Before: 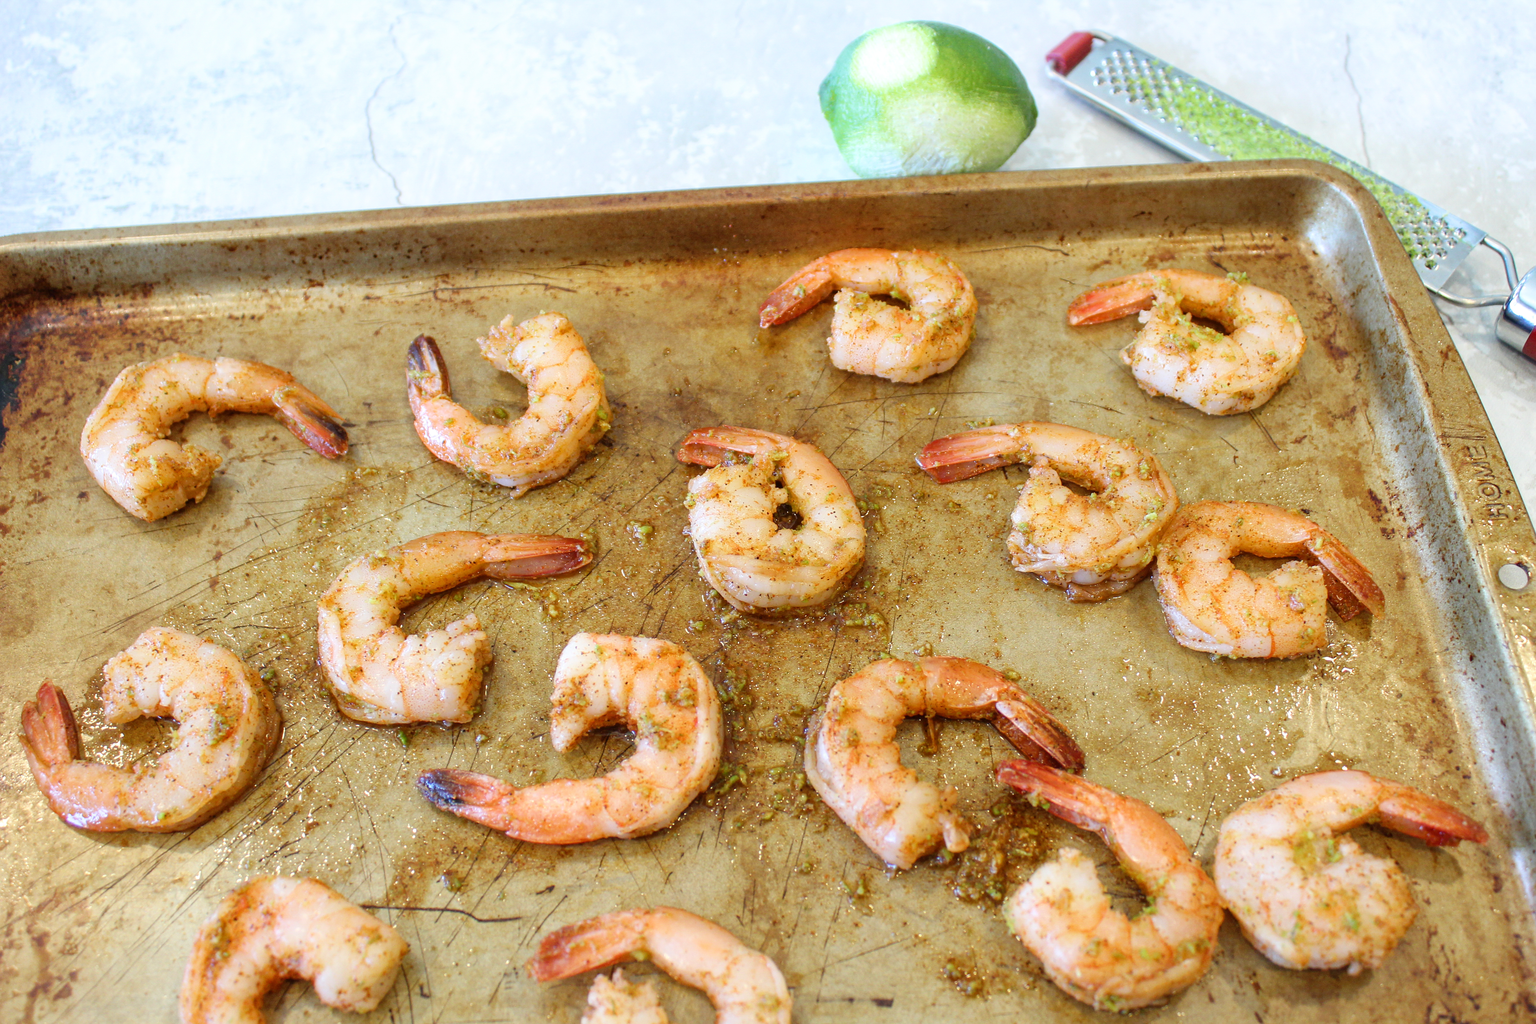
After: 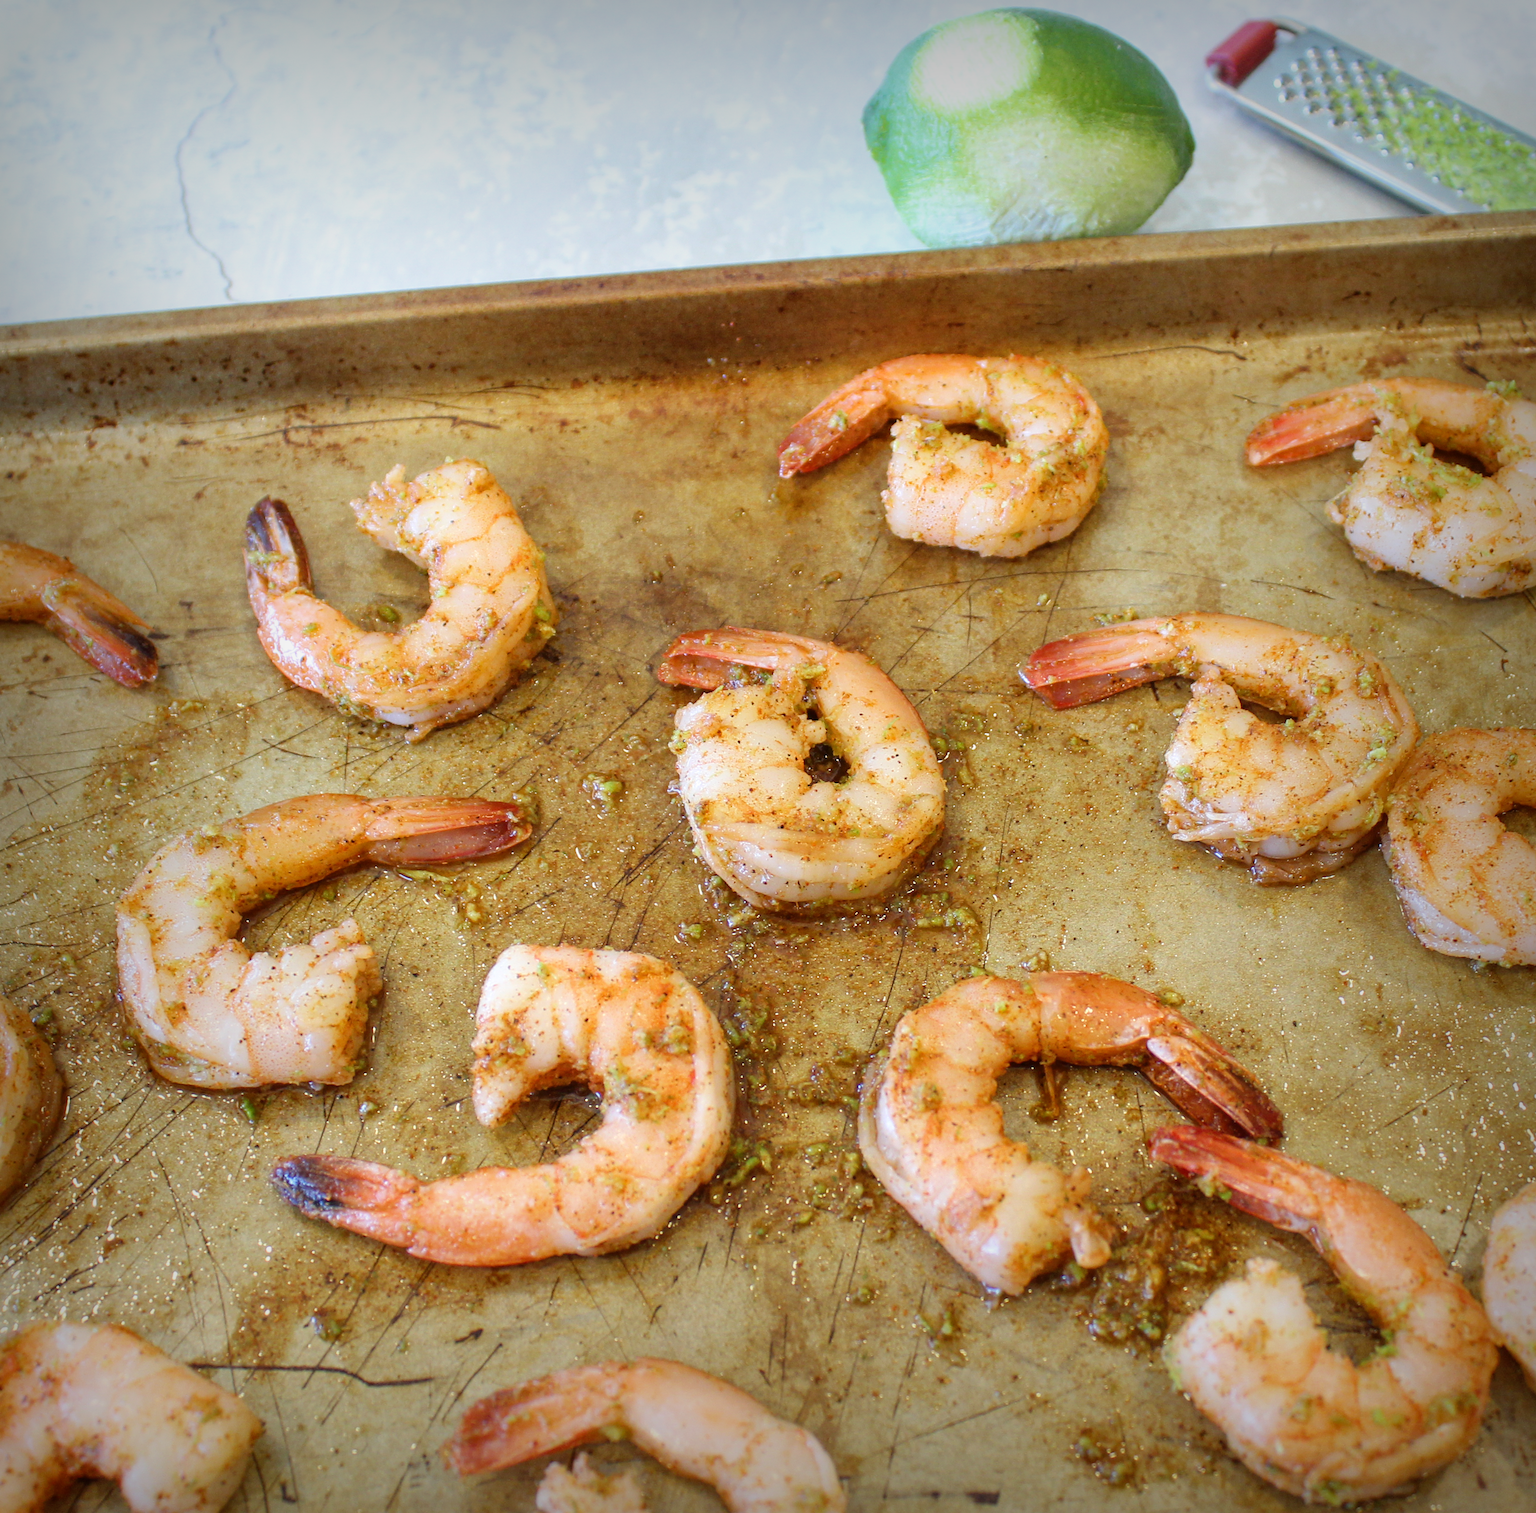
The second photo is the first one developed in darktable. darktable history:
crop and rotate: left 15.446%, right 17.836%
rotate and perspective: rotation -1°, crop left 0.011, crop right 0.989, crop top 0.025, crop bottom 0.975
vignetting: fall-off start 53.2%, brightness -0.594, saturation 0, automatic ratio true, width/height ratio 1.313, shape 0.22, unbound false
